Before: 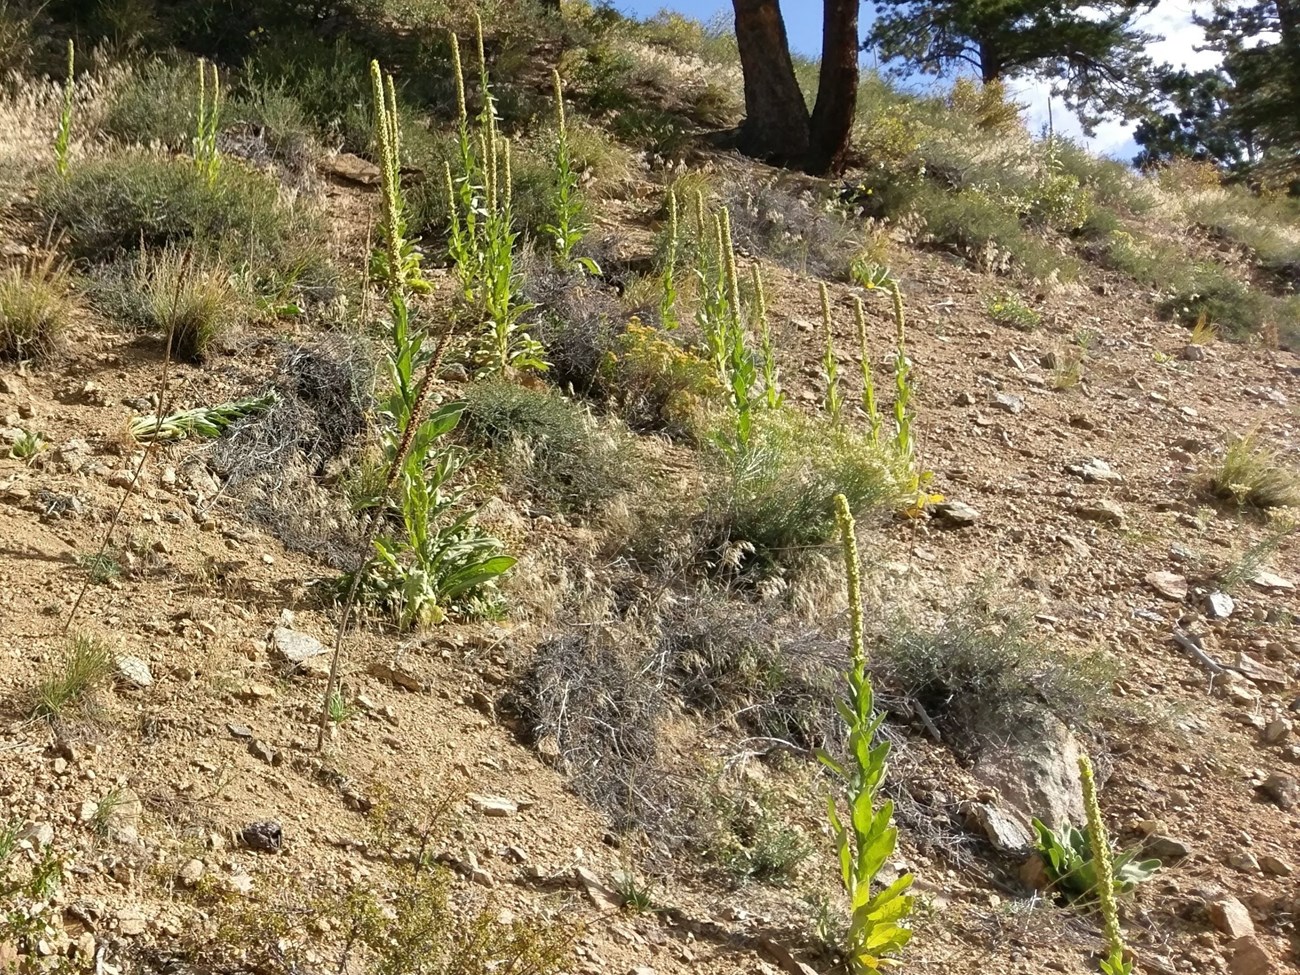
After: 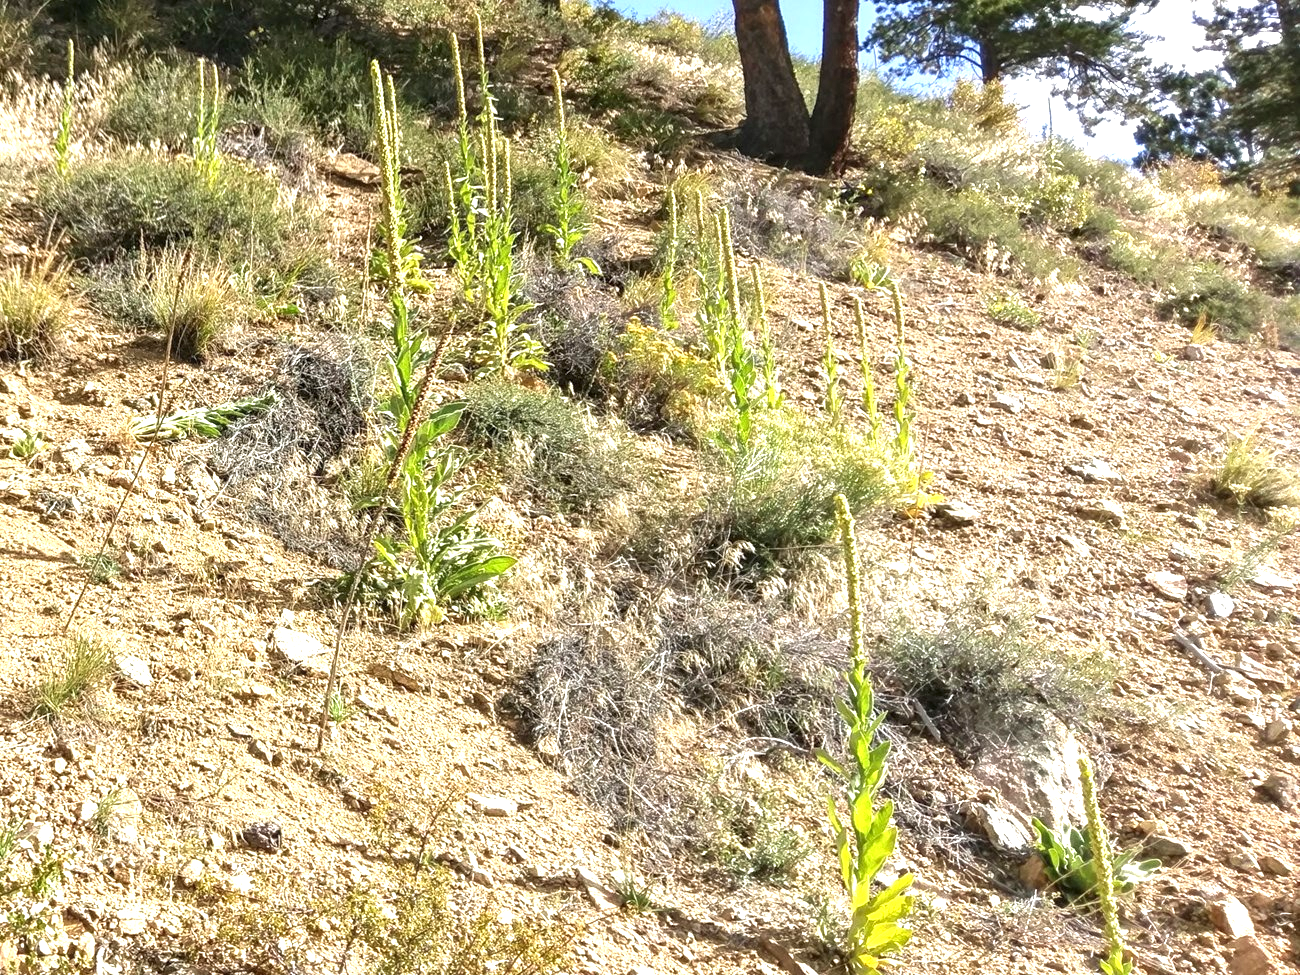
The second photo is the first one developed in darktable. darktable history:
exposure: black level correction 0, exposure 1.1 EV, compensate exposure bias true, compensate highlight preservation false
local contrast: on, module defaults
